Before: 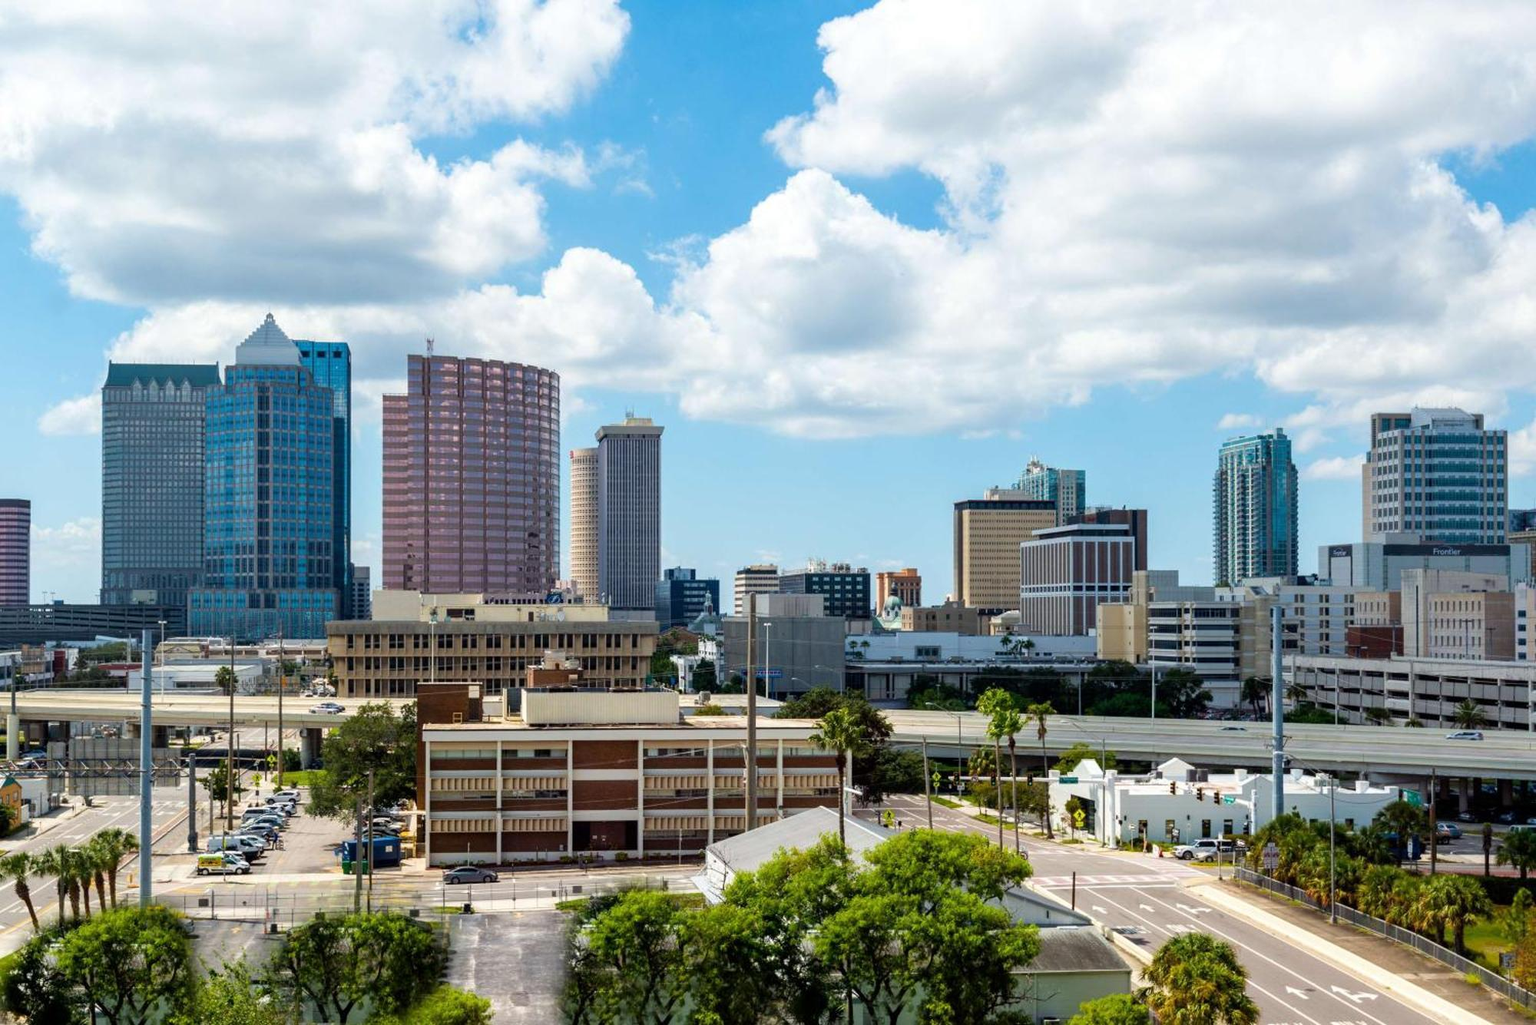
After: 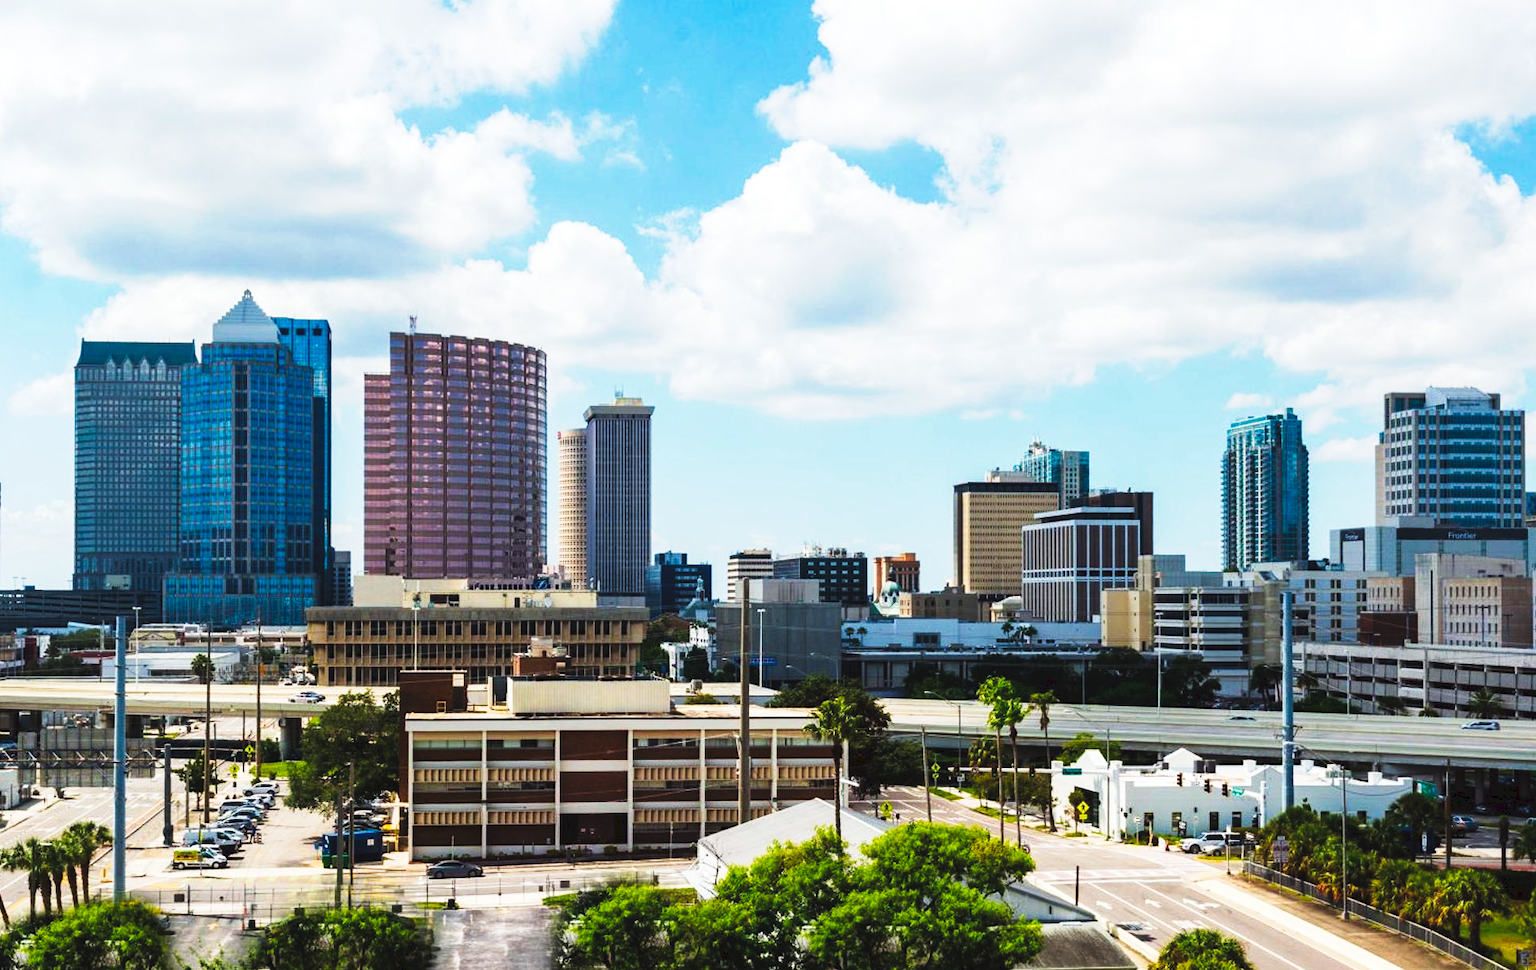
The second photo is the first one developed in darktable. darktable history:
crop: left 1.964%, top 3.251%, right 1.122%, bottom 4.933%
tone curve: curves: ch0 [(0, 0) (0.003, 0.06) (0.011, 0.059) (0.025, 0.065) (0.044, 0.076) (0.069, 0.088) (0.1, 0.102) (0.136, 0.116) (0.177, 0.137) (0.224, 0.169) (0.277, 0.214) (0.335, 0.271) (0.399, 0.356) (0.468, 0.459) (0.543, 0.579) (0.623, 0.705) (0.709, 0.823) (0.801, 0.918) (0.898, 0.963) (1, 1)], preserve colors none
